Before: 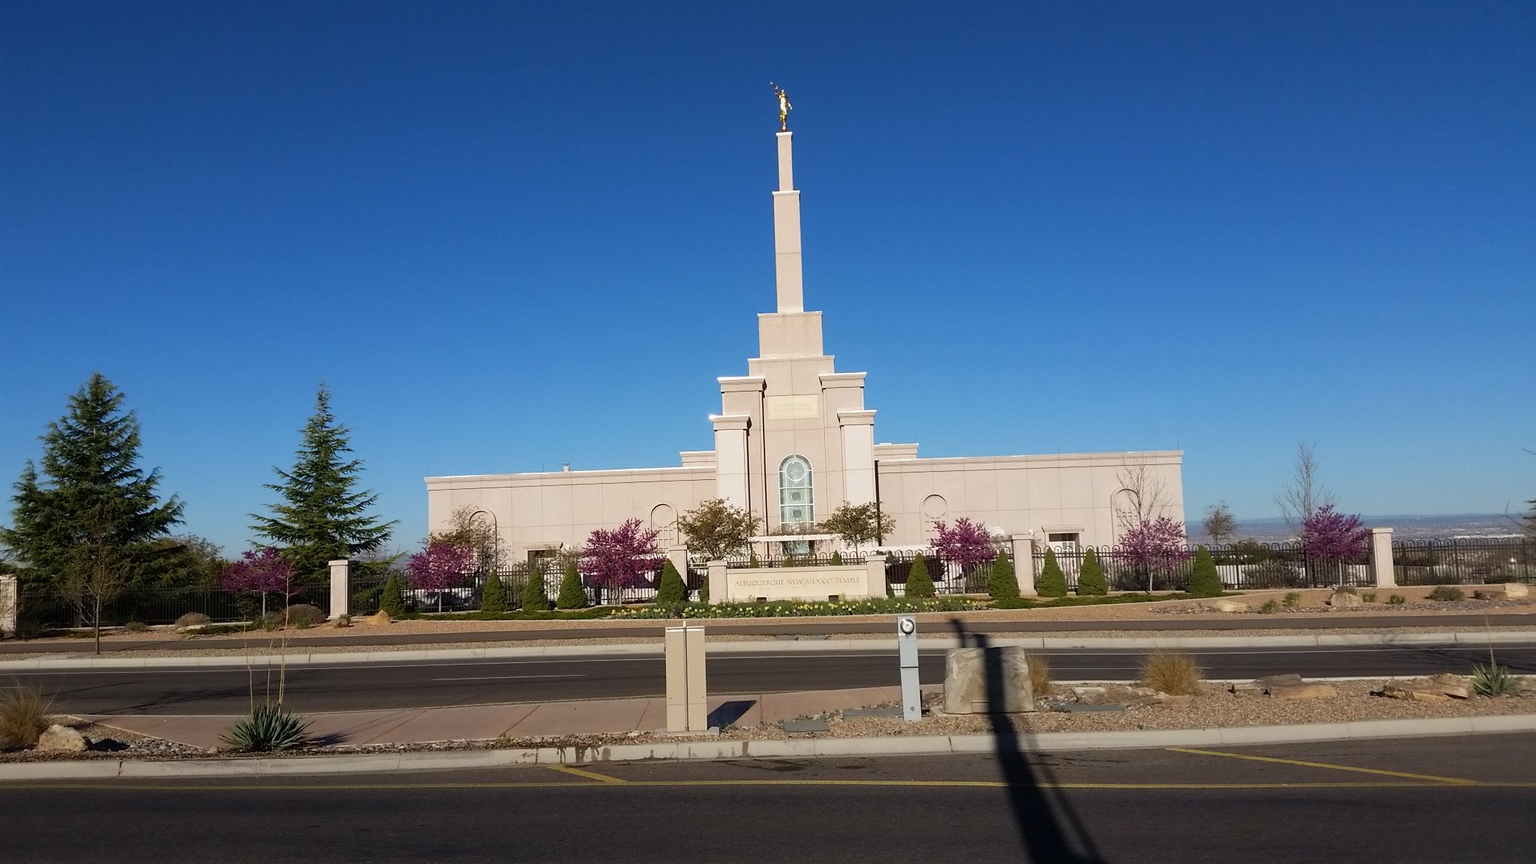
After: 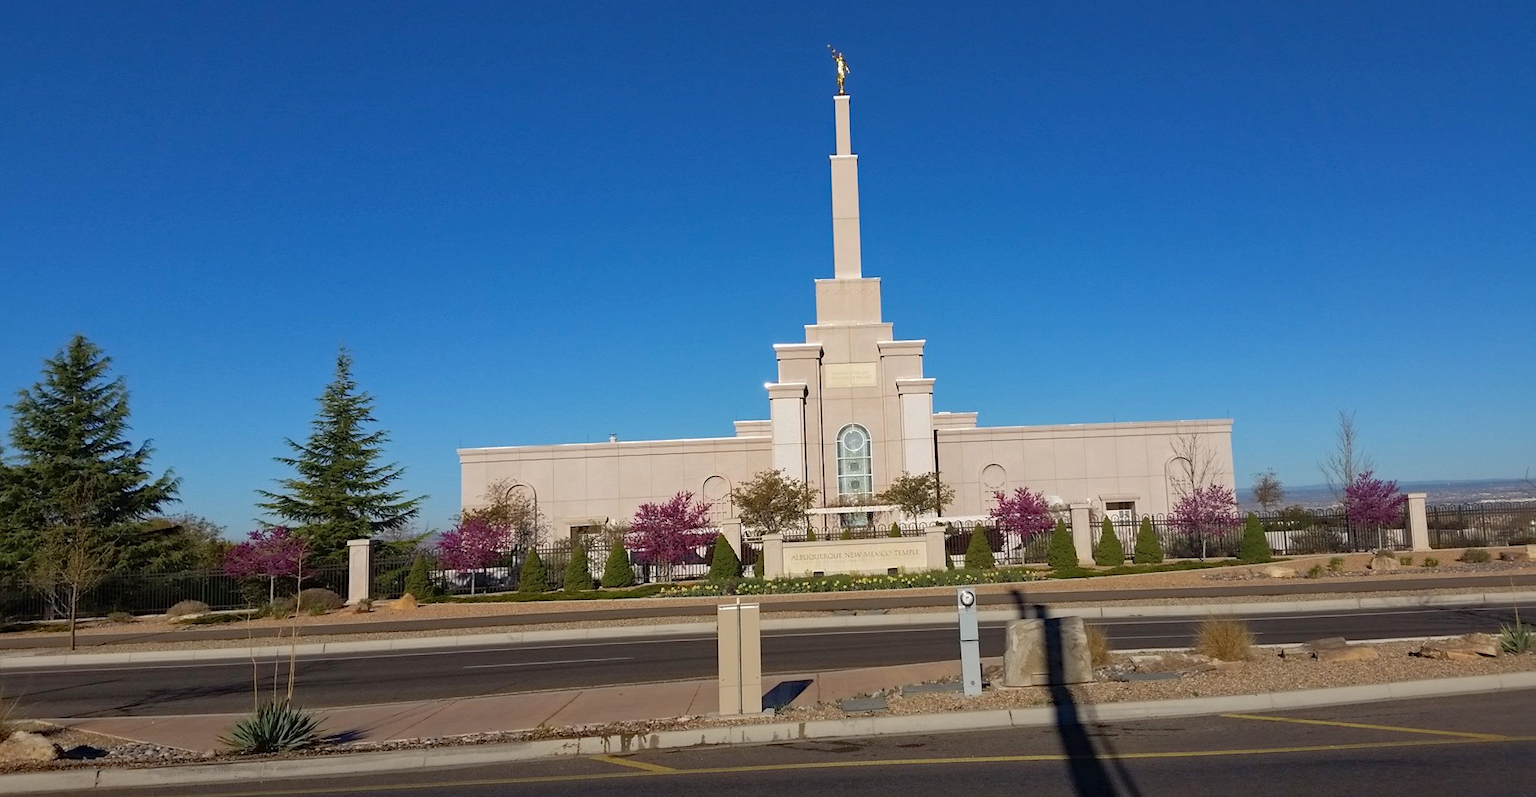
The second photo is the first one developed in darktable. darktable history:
shadows and highlights: on, module defaults
rotate and perspective: rotation -0.013°, lens shift (vertical) -0.027, lens shift (horizontal) 0.178, crop left 0.016, crop right 0.989, crop top 0.082, crop bottom 0.918
haze removal: compatibility mode true, adaptive false
crop: left 1.743%, right 0.268%, bottom 2.011%
